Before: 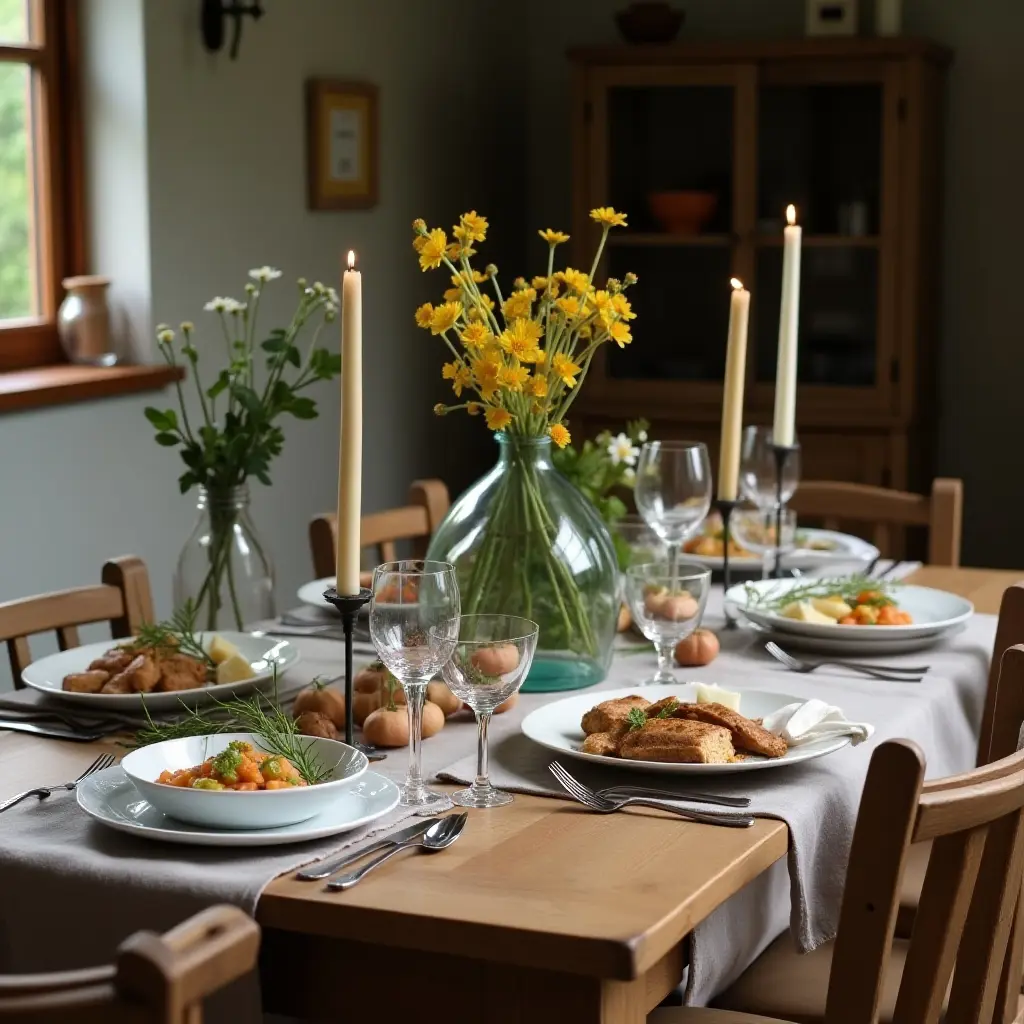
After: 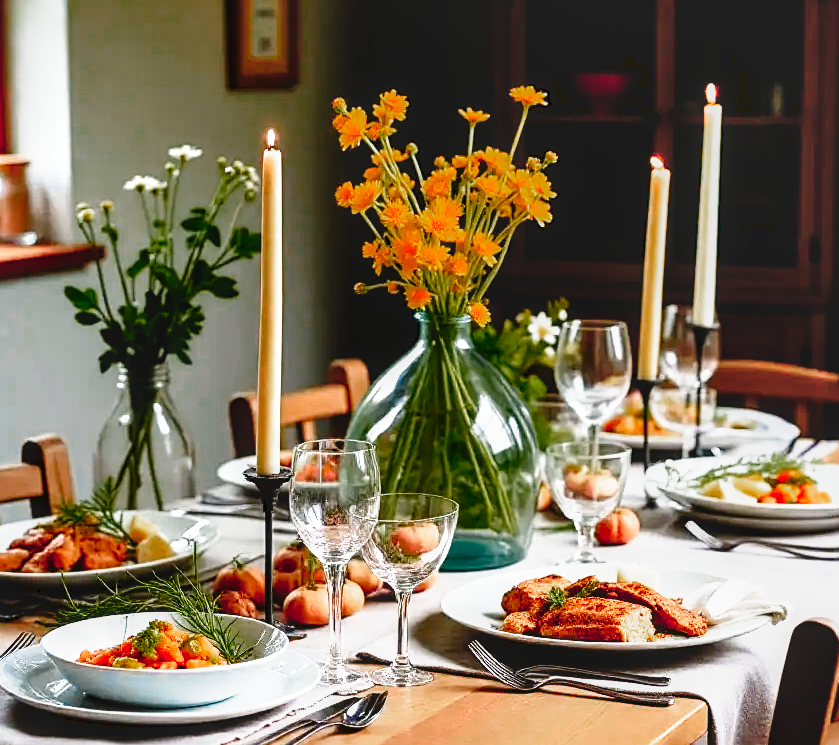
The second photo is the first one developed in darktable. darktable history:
tone equalizer: on, module defaults
base curve: curves: ch0 [(0, 0) (0.028, 0.03) (0.121, 0.232) (0.46, 0.748) (0.859, 0.968) (1, 1)], preserve colors none
sharpen: on, module defaults
local contrast: on, module defaults
crop: left 7.856%, top 11.836%, right 10.12%, bottom 15.387%
color zones: curves: ch0 [(0, 0.553) (0.123, 0.58) (0.23, 0.419) (0.468, 0.155) (0.605, 0.132) (0.723, 0.063) (0.833, 0.172) (0.921, 0.468)]; ch1 [(0.025, 0.645) (0.229, 0.584) (0.326, 0.551) (0.537, 0.446) (0.599, 0.911) (0.708, 1) (0.805, 0.944)]; ch2 [(0.086, 0.468) (0.254, 0.464) (0.638, 0.564) (0.702, 0.592) (0.768, 0.564)]
shadows and highlights: shadows 60, soften with gaussian
tone curve: curves: ch0 [(0, 0) (0.003, 0.047) (0.011, 0.047) (0.025, 0.047) (0.044, 0.049) (0.069, 0.051) (0.1, 0.062) (0.136, 0.086) (0.177, 0.125) (0.224, 0.178) (0.277, 0.246) (0.335, 0.324) (0.399, 0.407) (0.468, 0.48) (0.543, 0.57) (0.623, 0.675) (0.709, 0.772) (0.801, 0.876) (0.898, 0.963) (1, 1)], preserve colors none
